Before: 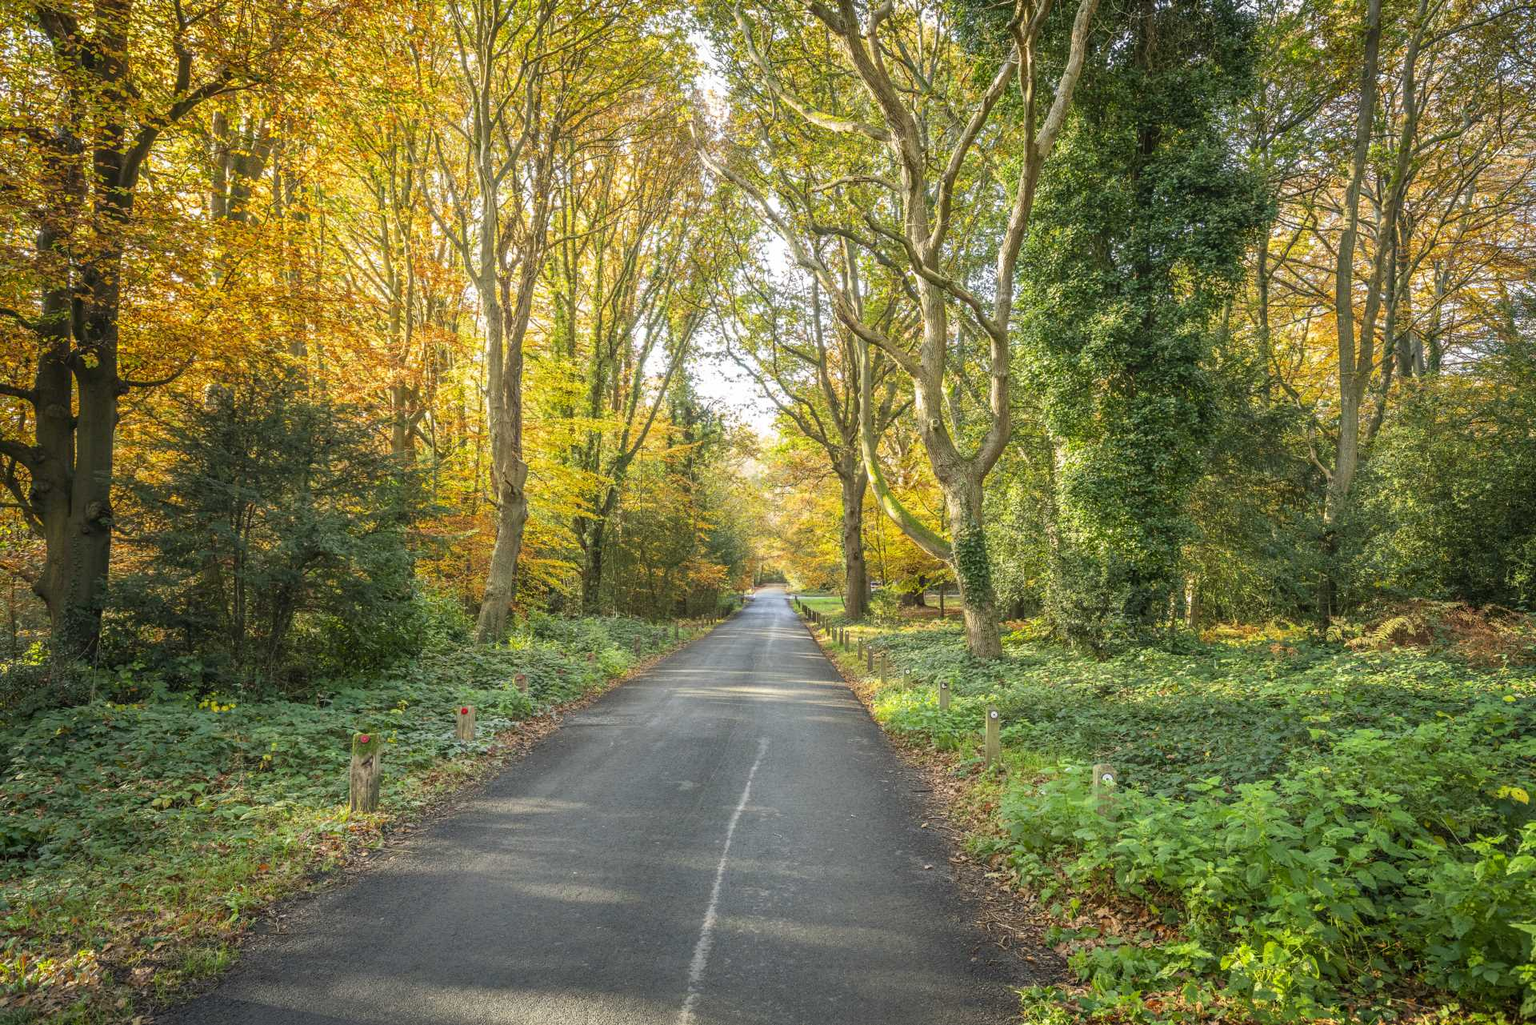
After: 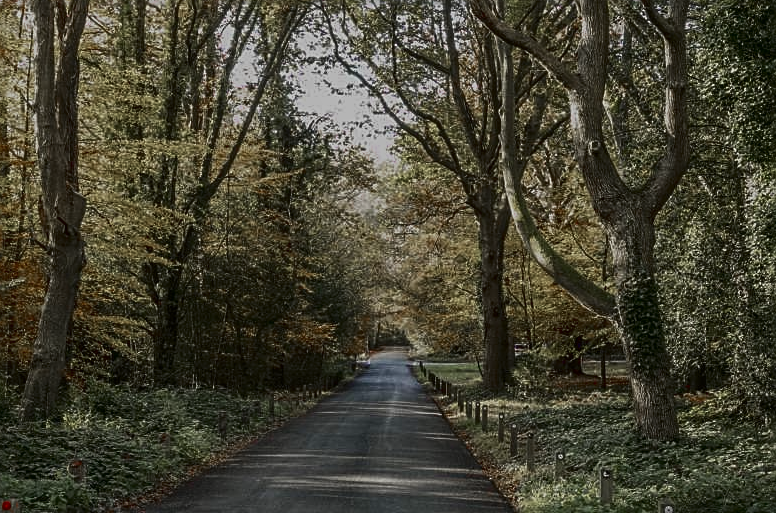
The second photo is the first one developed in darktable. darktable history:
crop: left 29.905%, top 29.927%, right 29.674%, bottom 29.484%
sharpen: on, module defaults
tone equalizer: mask exposure compensation -0.484 EV
contrast brightness saturation: brightness -0.512
exposure: exposure -0.555 EV, compensate exposure bias true, compensate highlight preservation false
color zones: curves: ch1 [(0, 0.708) (0.088, 0.648) (0.245, 0.187) (0.429, 0.326) (0.571, 0.498) (0.714, 0.5) (0.857, 0.5) (1, 0.708)]
